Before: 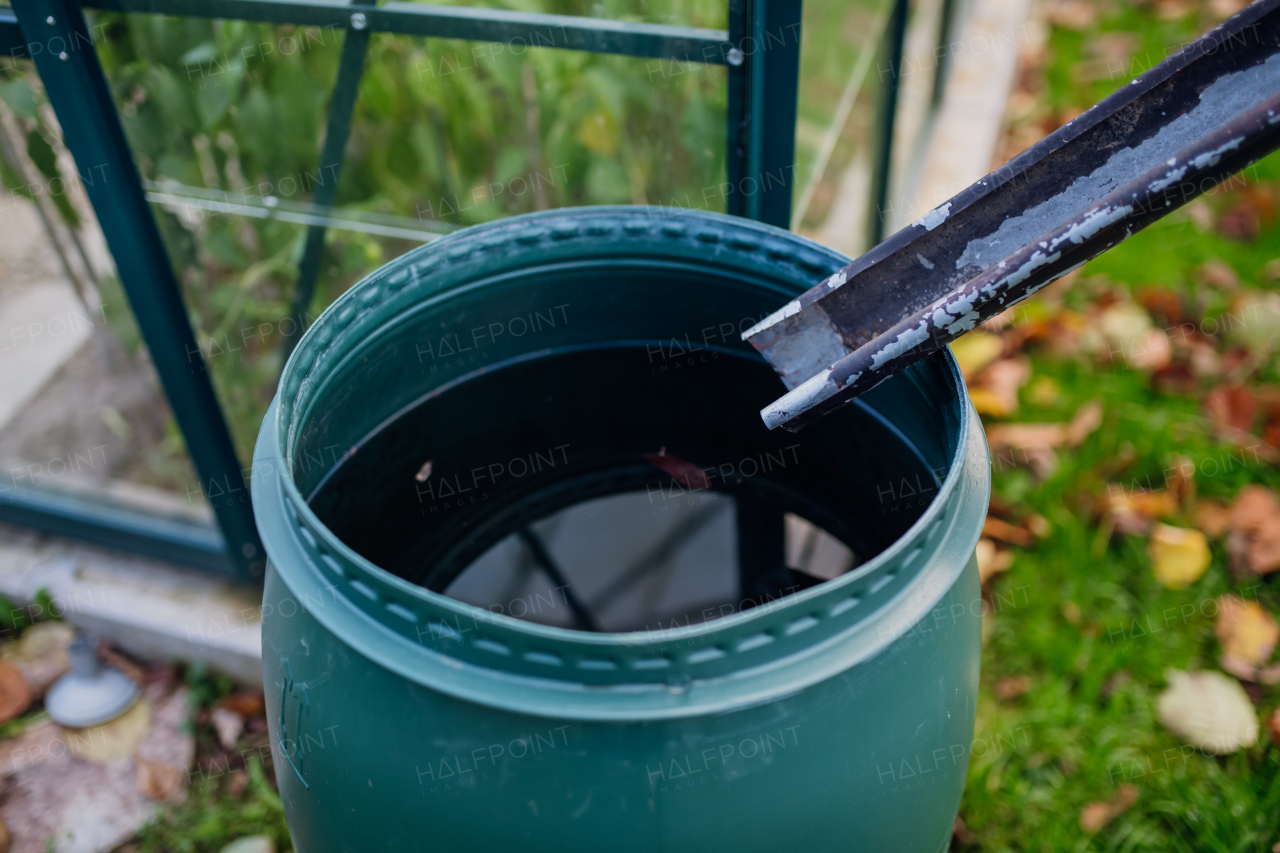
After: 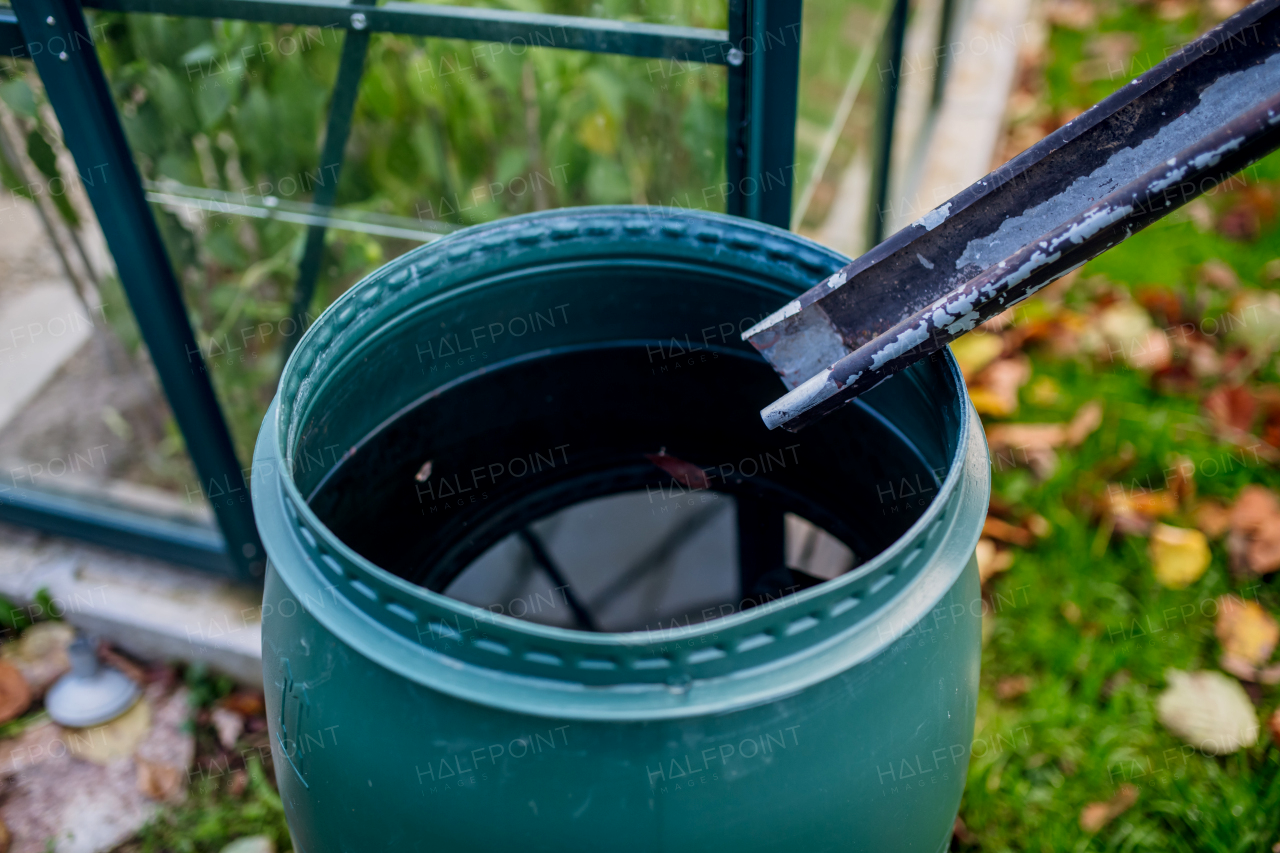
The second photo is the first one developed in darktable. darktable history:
contrast brightness saturation: saturation 0.102
local contrast: on, module defaults
